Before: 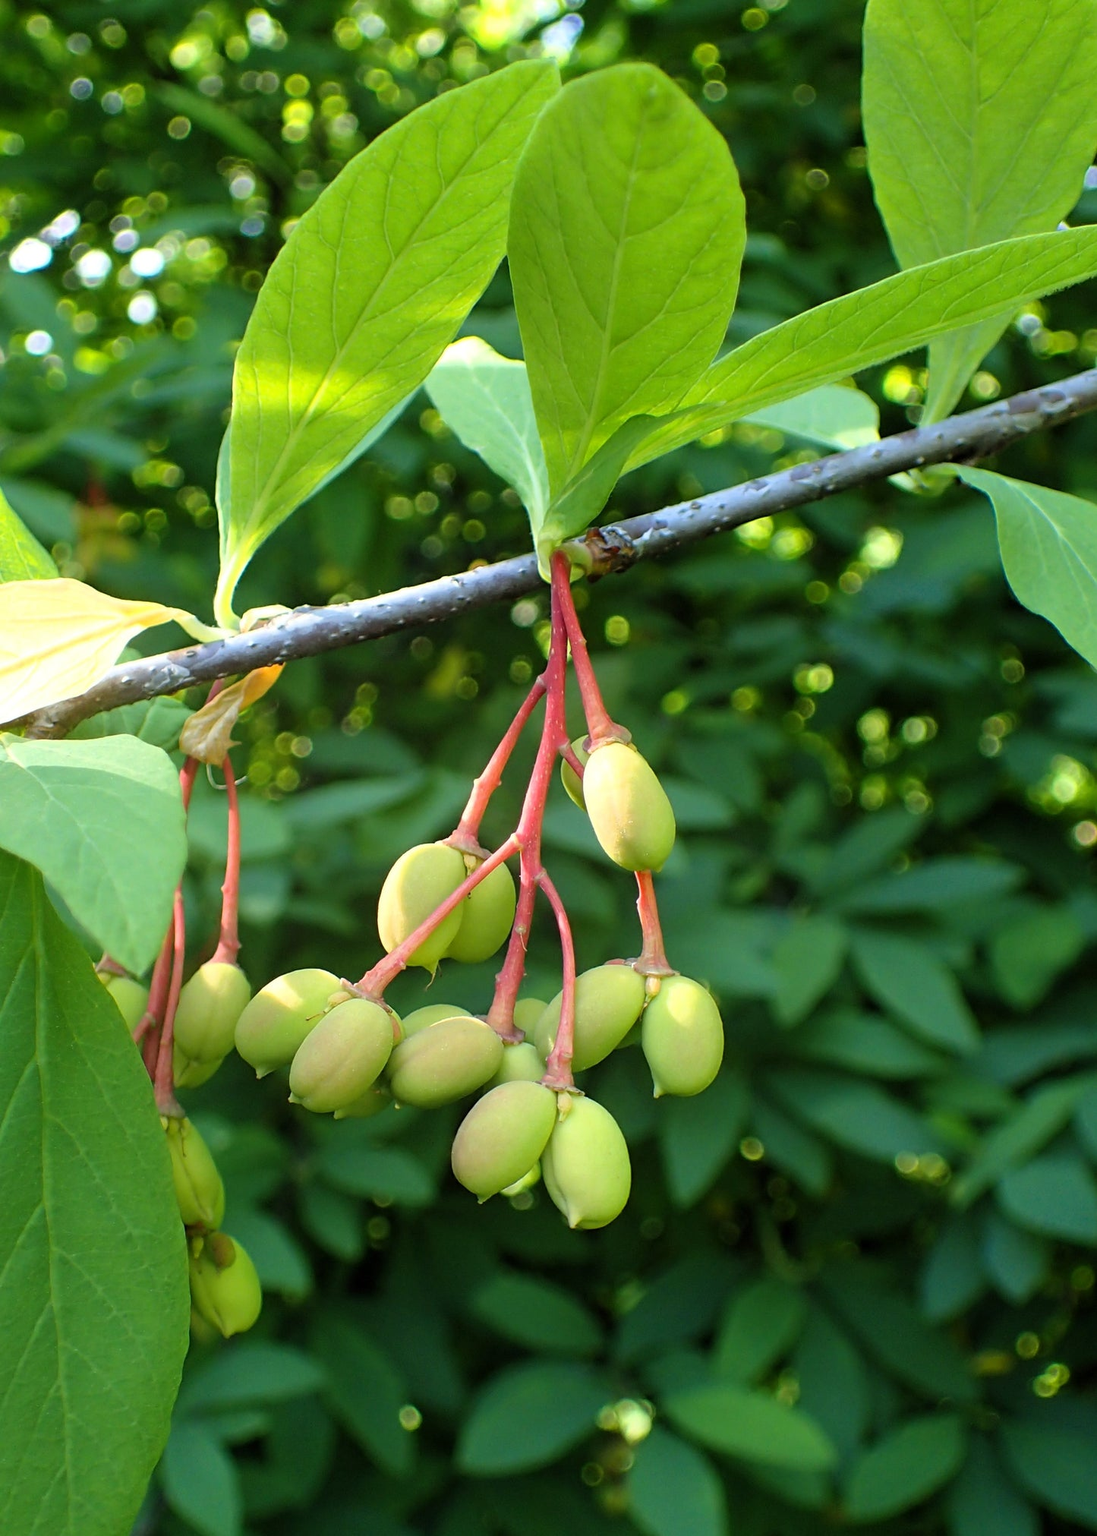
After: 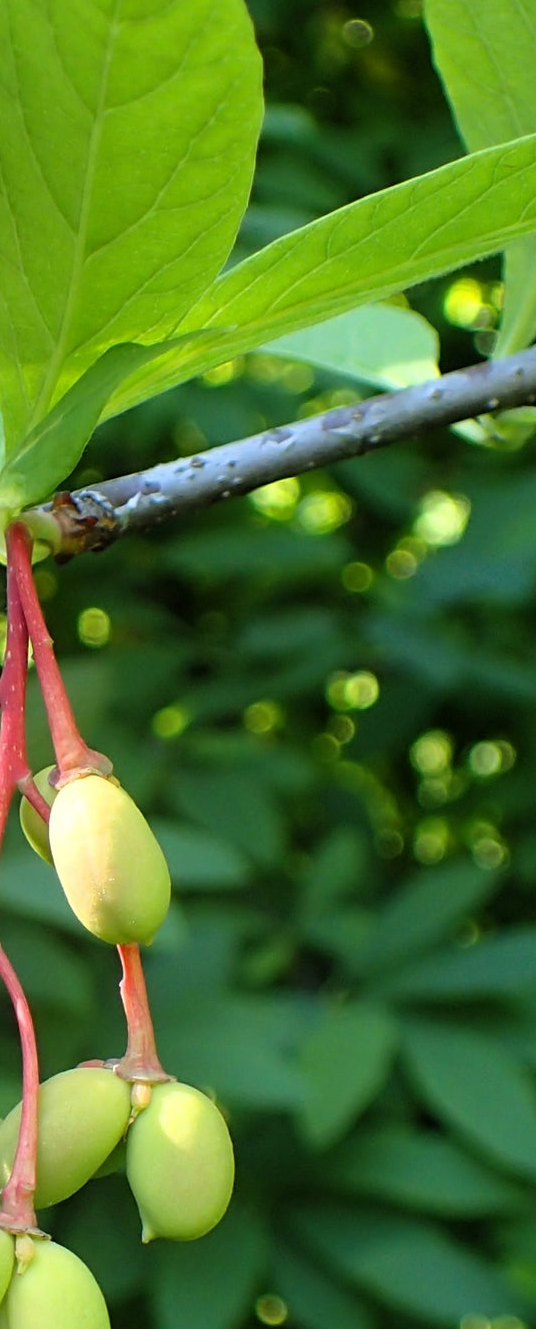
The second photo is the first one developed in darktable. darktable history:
crop and rotate: left 49.797%, top 10.131%, right 13.078%, bottom 24.145%
